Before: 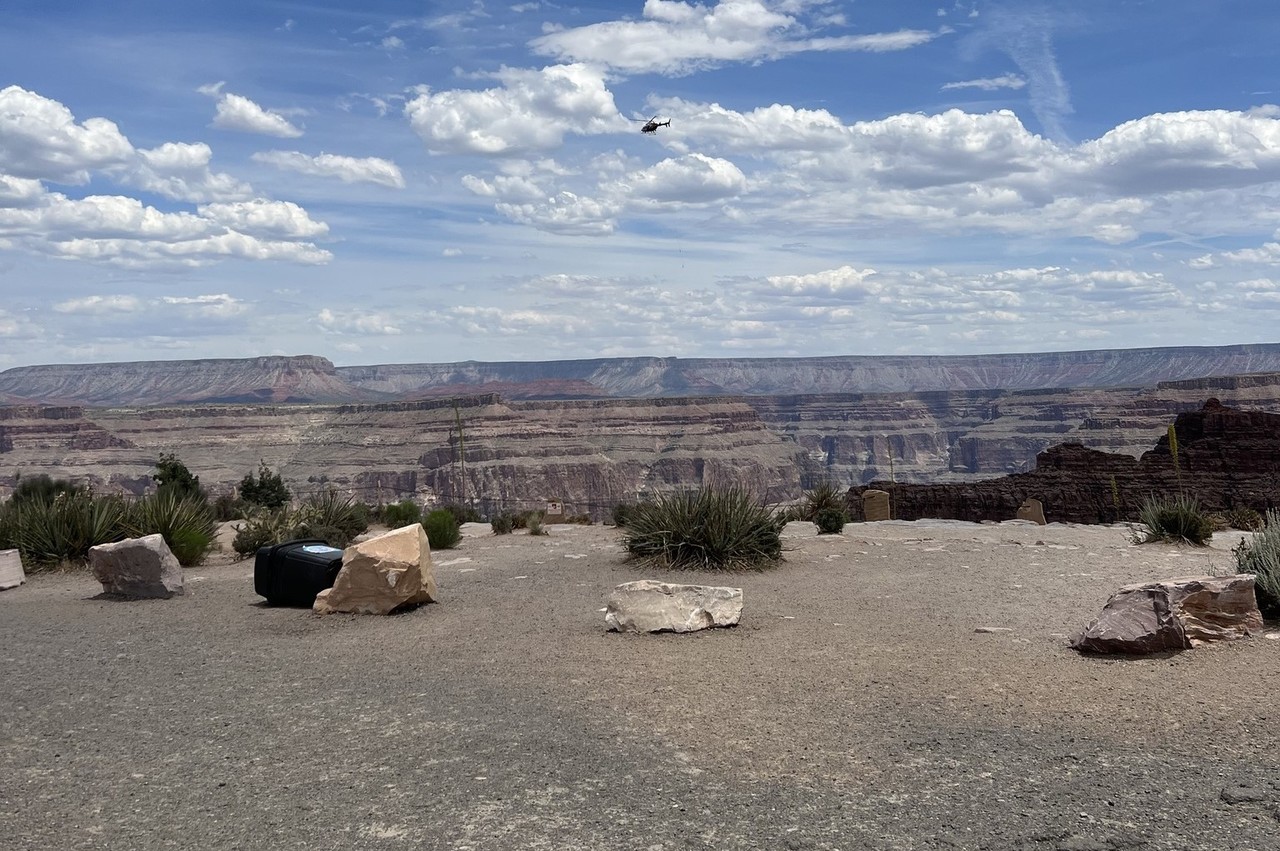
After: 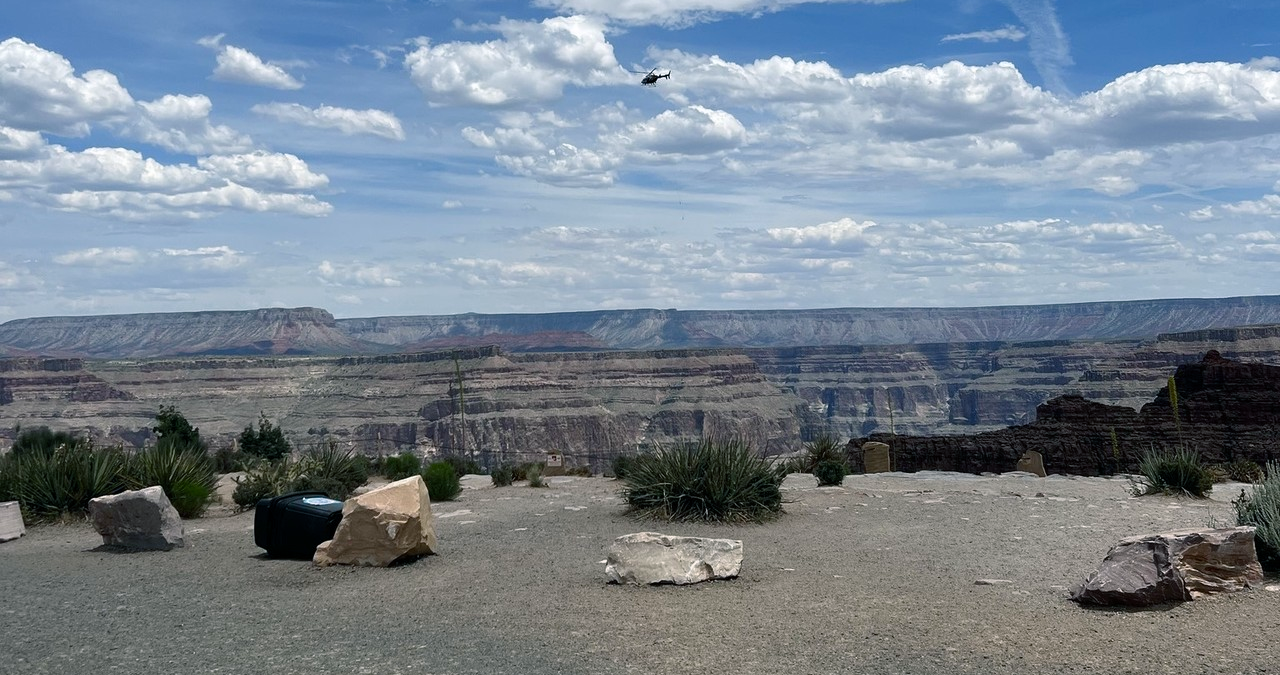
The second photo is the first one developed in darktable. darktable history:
crop and rotate: top 5.661%, bottom 14.968%
color balance rgb: power › luminance -7.961%, power › chroma 1.108%, power › hue 216.24°, perceptual saturation grading › global saturation 15.813%, perceptual saturation grading › highlights -19.203%, perceptual saturation grading › shadows 20.203%
